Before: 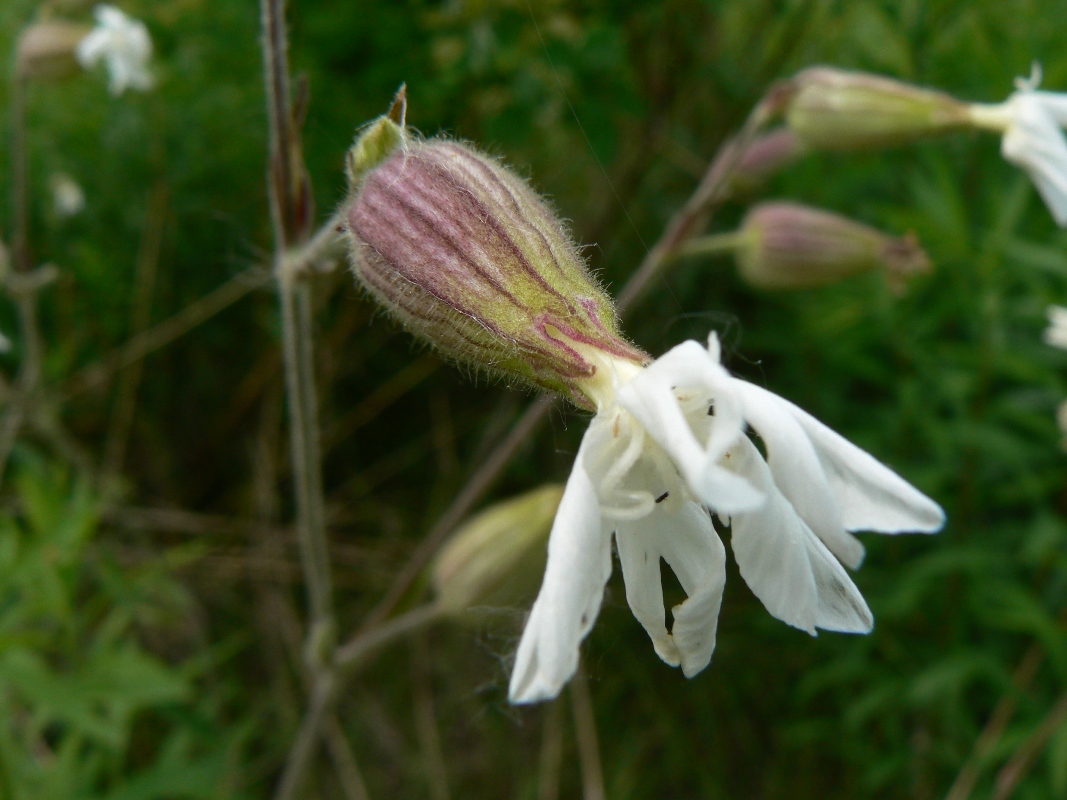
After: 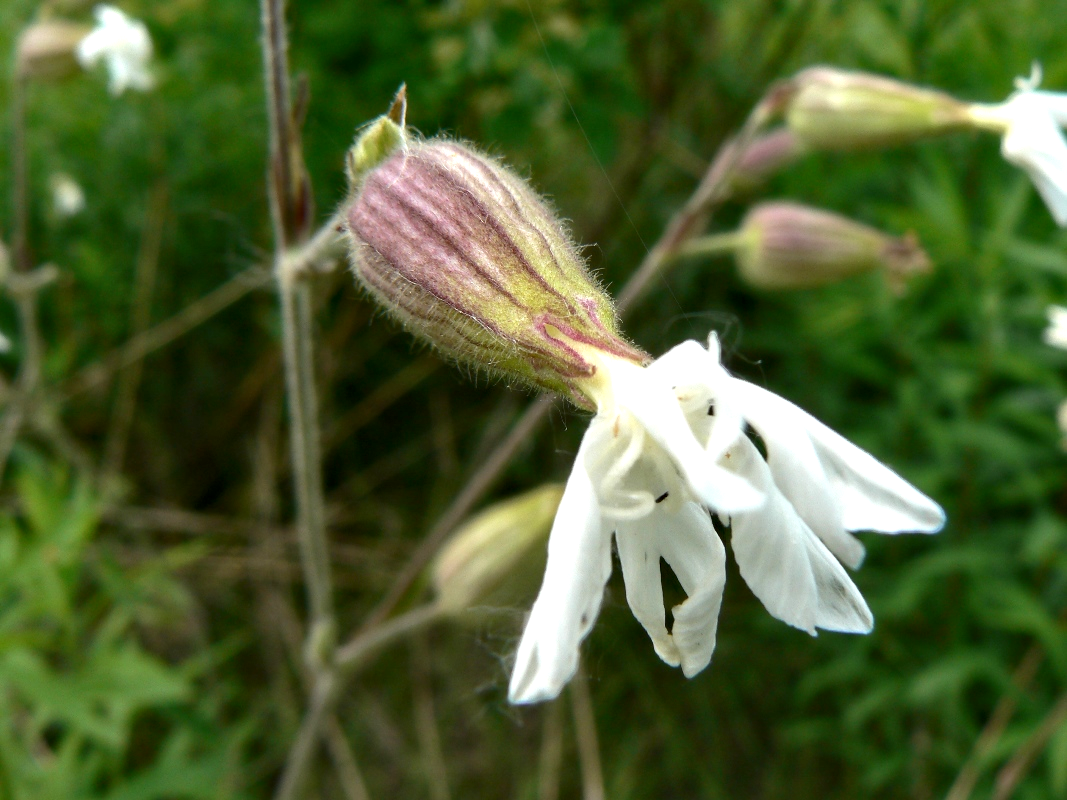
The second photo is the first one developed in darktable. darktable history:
contrast equalizer: octaves 7, y [[0.514, 0.573, 0.581, 0.508, 0.5, 0.5], [0.5 ×6], [0.5 ×6], [0 ×6], [0 ×6]]
exposure: black level correction 0, exposure 0.702 EV, compensate exposure bias true, compensate highlight preservation false
